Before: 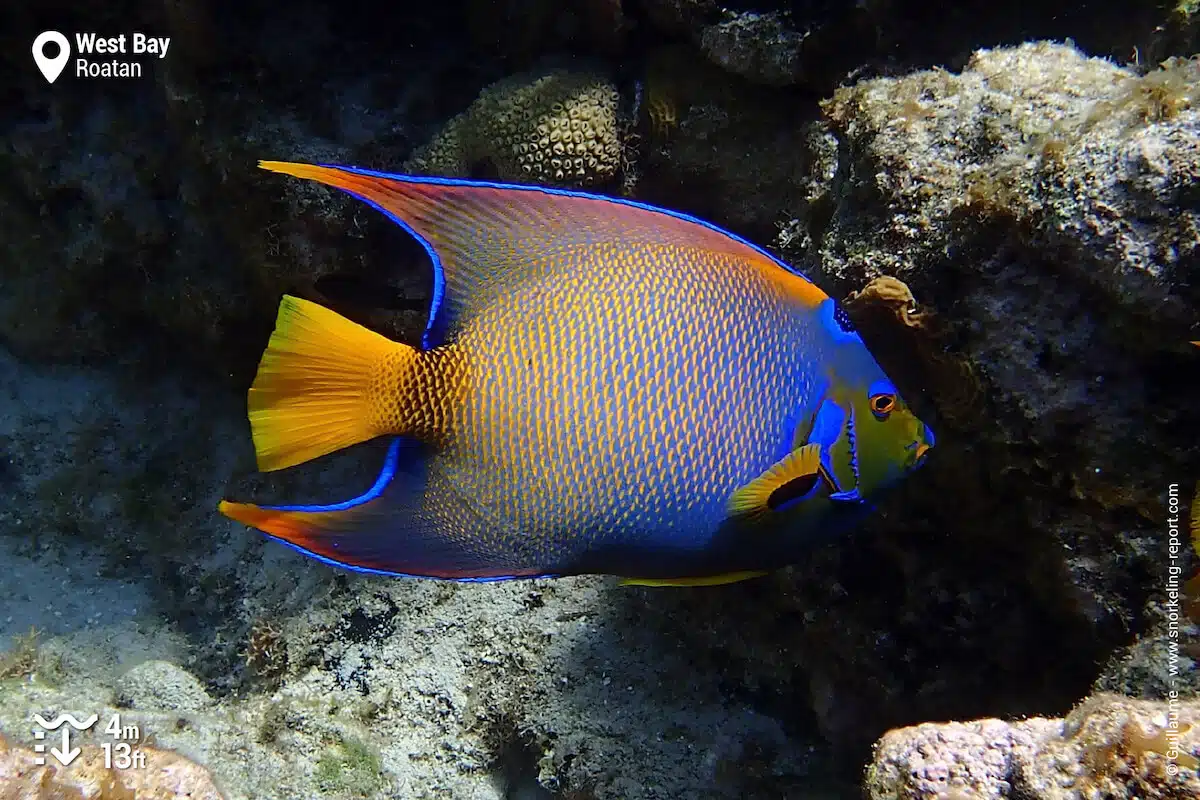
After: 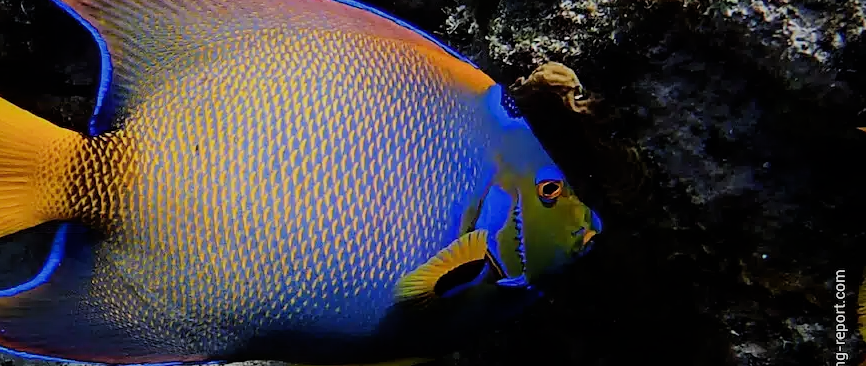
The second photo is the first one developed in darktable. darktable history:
crop and rotate: left 27.819%, top 26.996%, bottom 27.129%
filmic rgb: black relative exposure -7.65 EV, white relative exposure 4.56 EV, hardness 3.61, contrast 1.055, iterations of high-quality reconstruction 0
